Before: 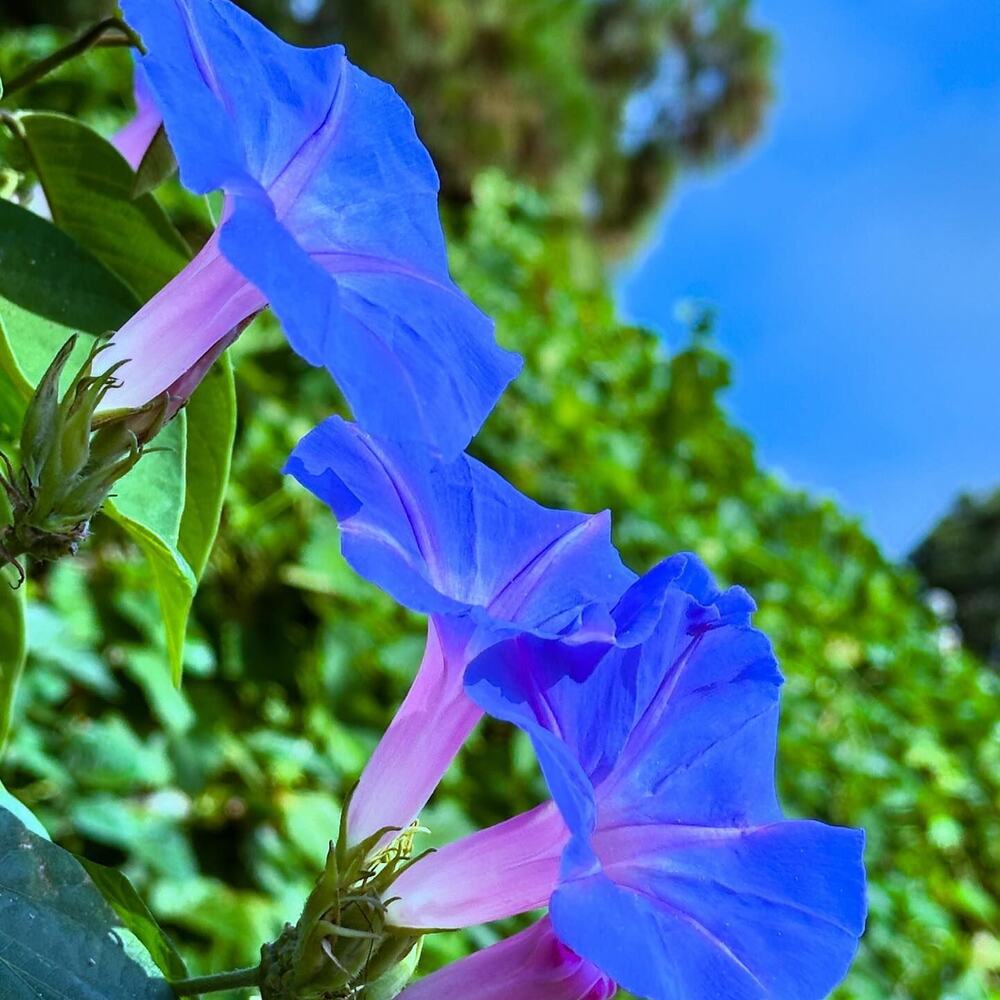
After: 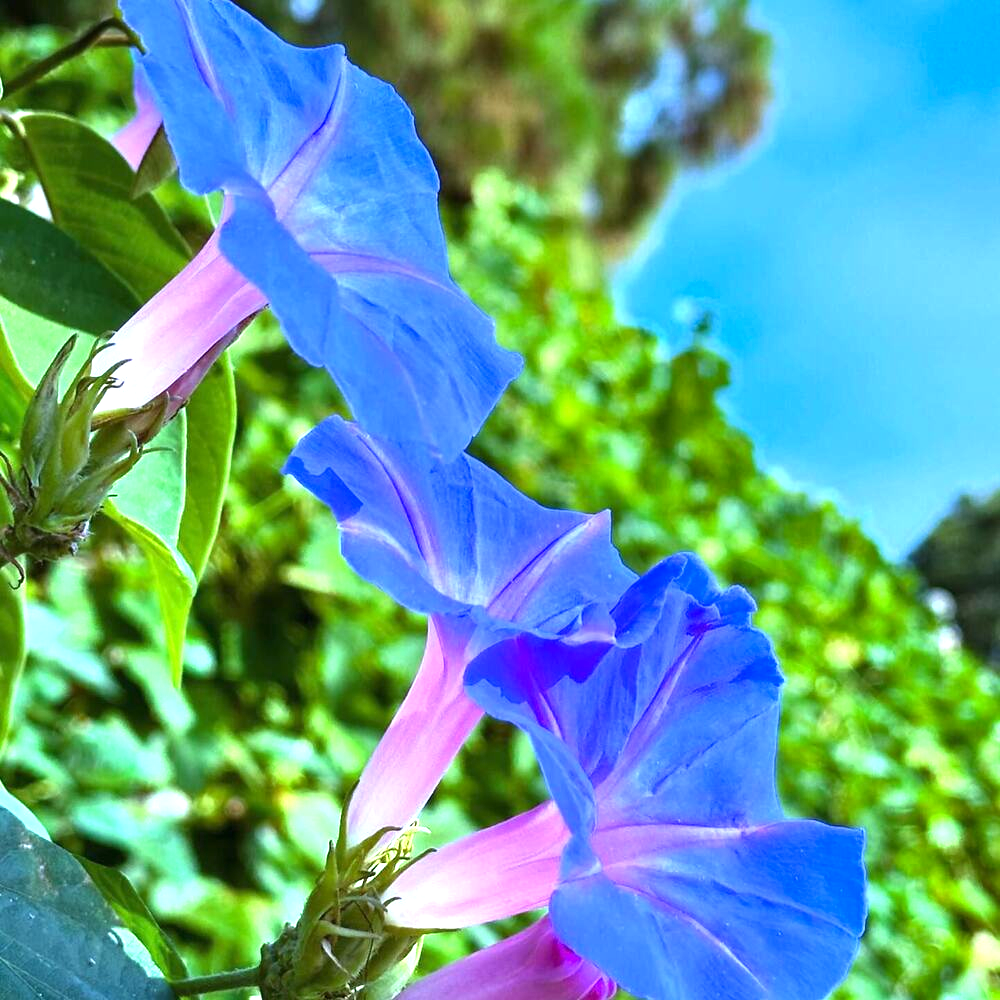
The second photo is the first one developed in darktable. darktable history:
shadows and highlights: shadows 37.08, highlights -28.12, soften with gaussian
exposure: black level correction 0, exposure 1 EV, compensate exposure bias true, compensate highlight preservation false
